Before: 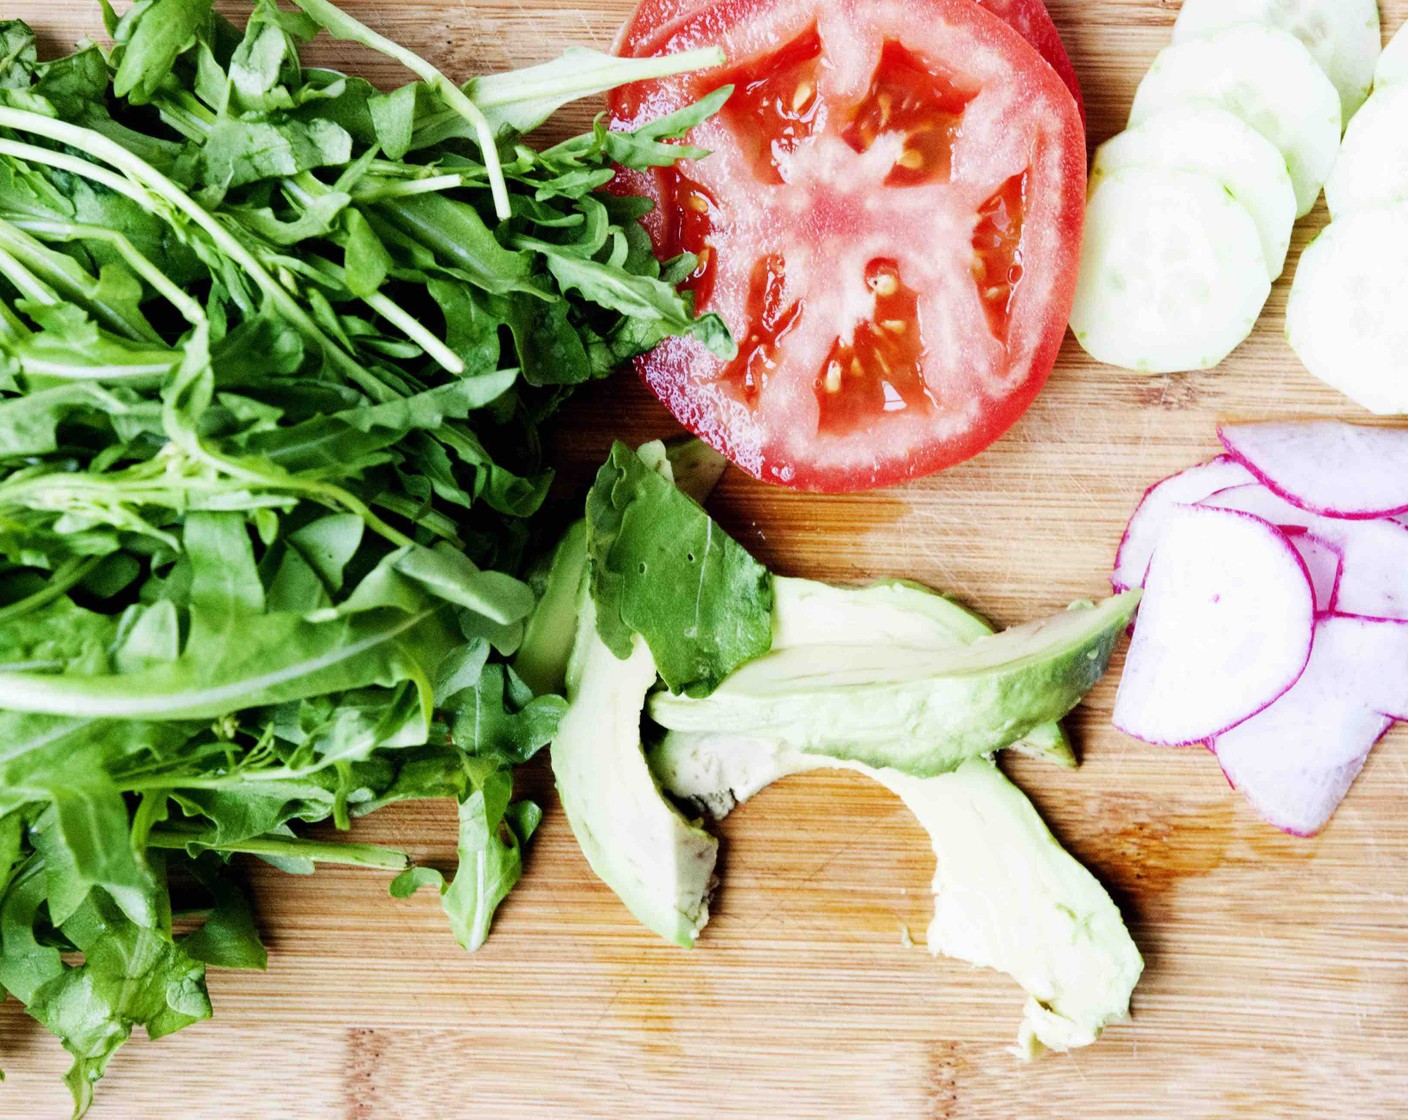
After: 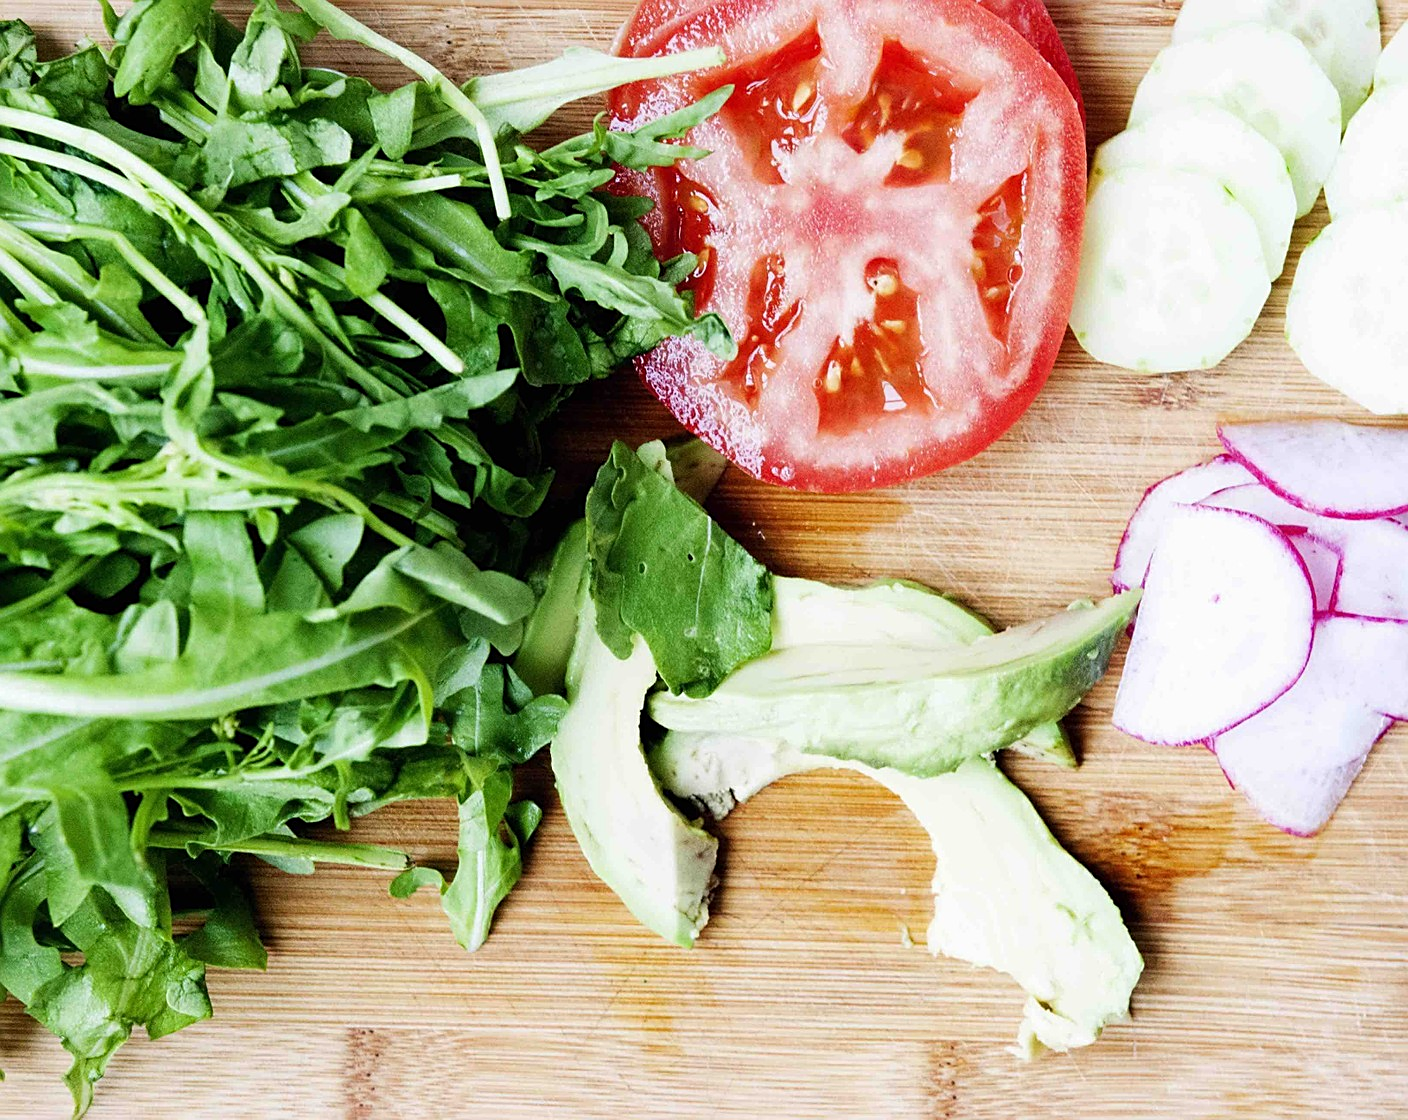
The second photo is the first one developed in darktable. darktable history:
sharpen: radius 1.917
